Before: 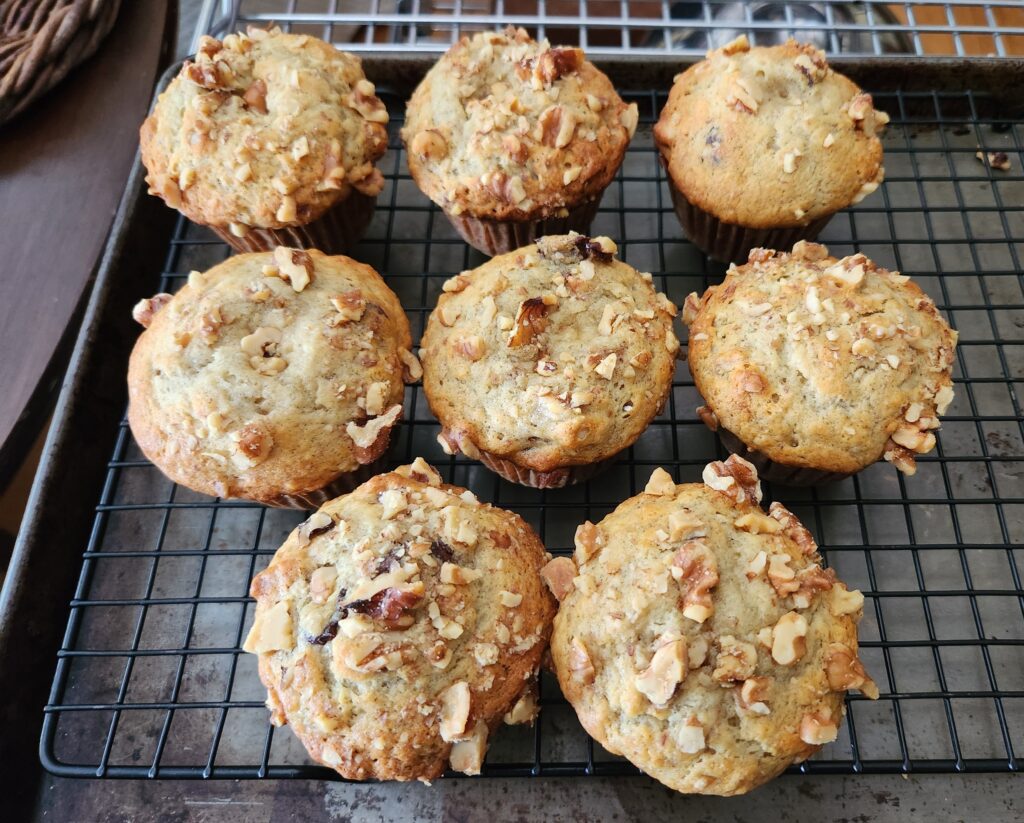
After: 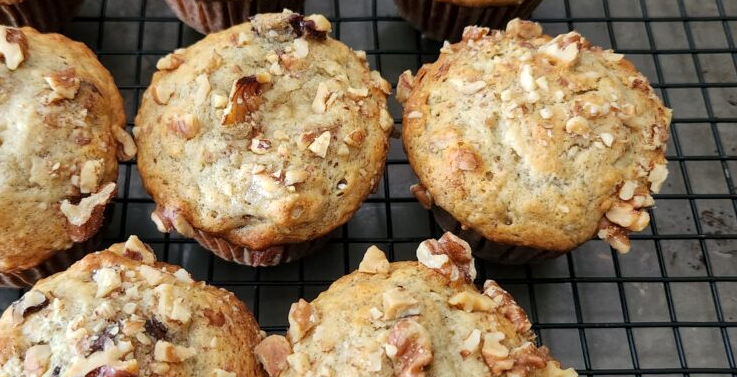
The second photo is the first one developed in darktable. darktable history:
crop and rotate: left 27.938%, top 27.046%, bottom 27.046%
local contrast: highlights 100%, shadows 100%, detail 131%, midtone range 0.2
